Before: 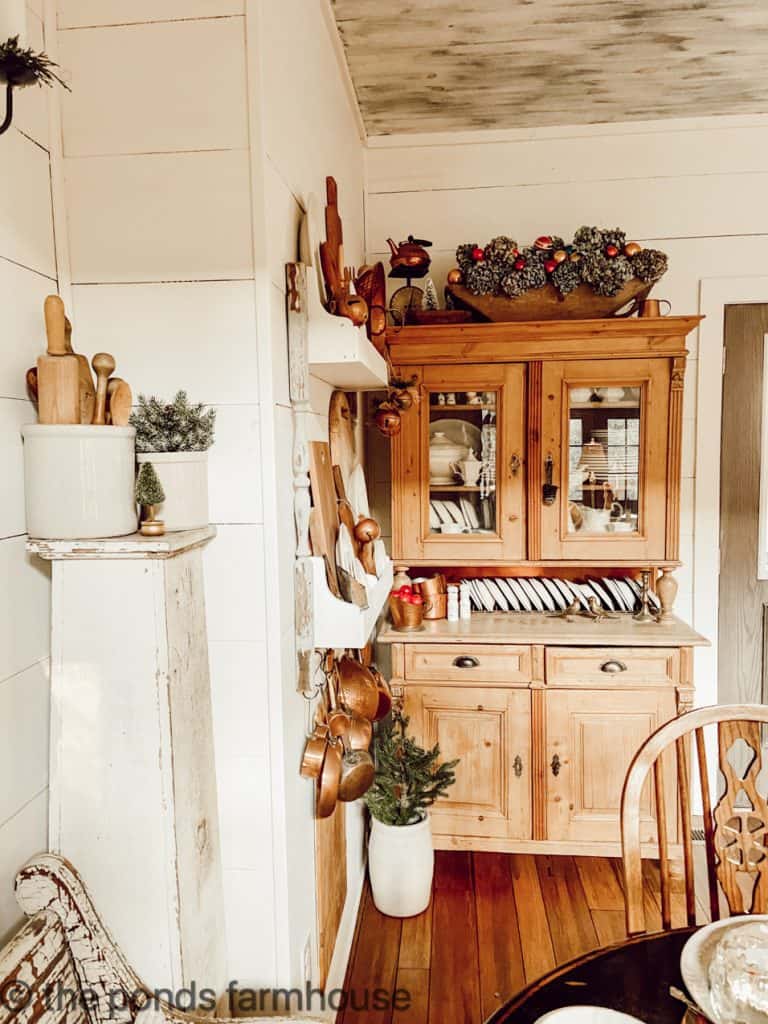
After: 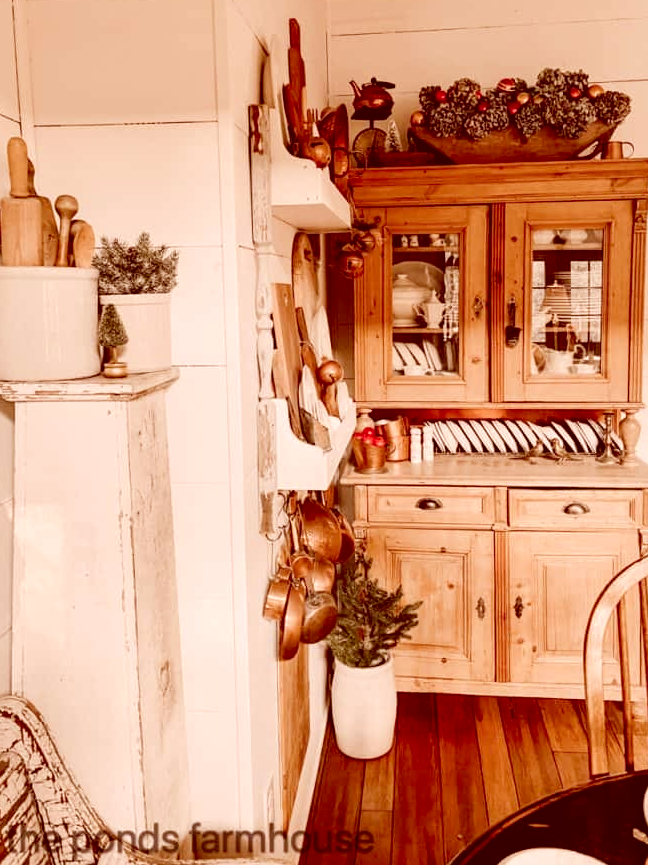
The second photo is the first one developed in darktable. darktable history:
color correction: highlights a* 9.03, highlights b* 8.71, shadows a* 40, shadows b* 40, saturation 0.8
crop and rotate: left 4.842%, top 15.51%, right 10.668%
